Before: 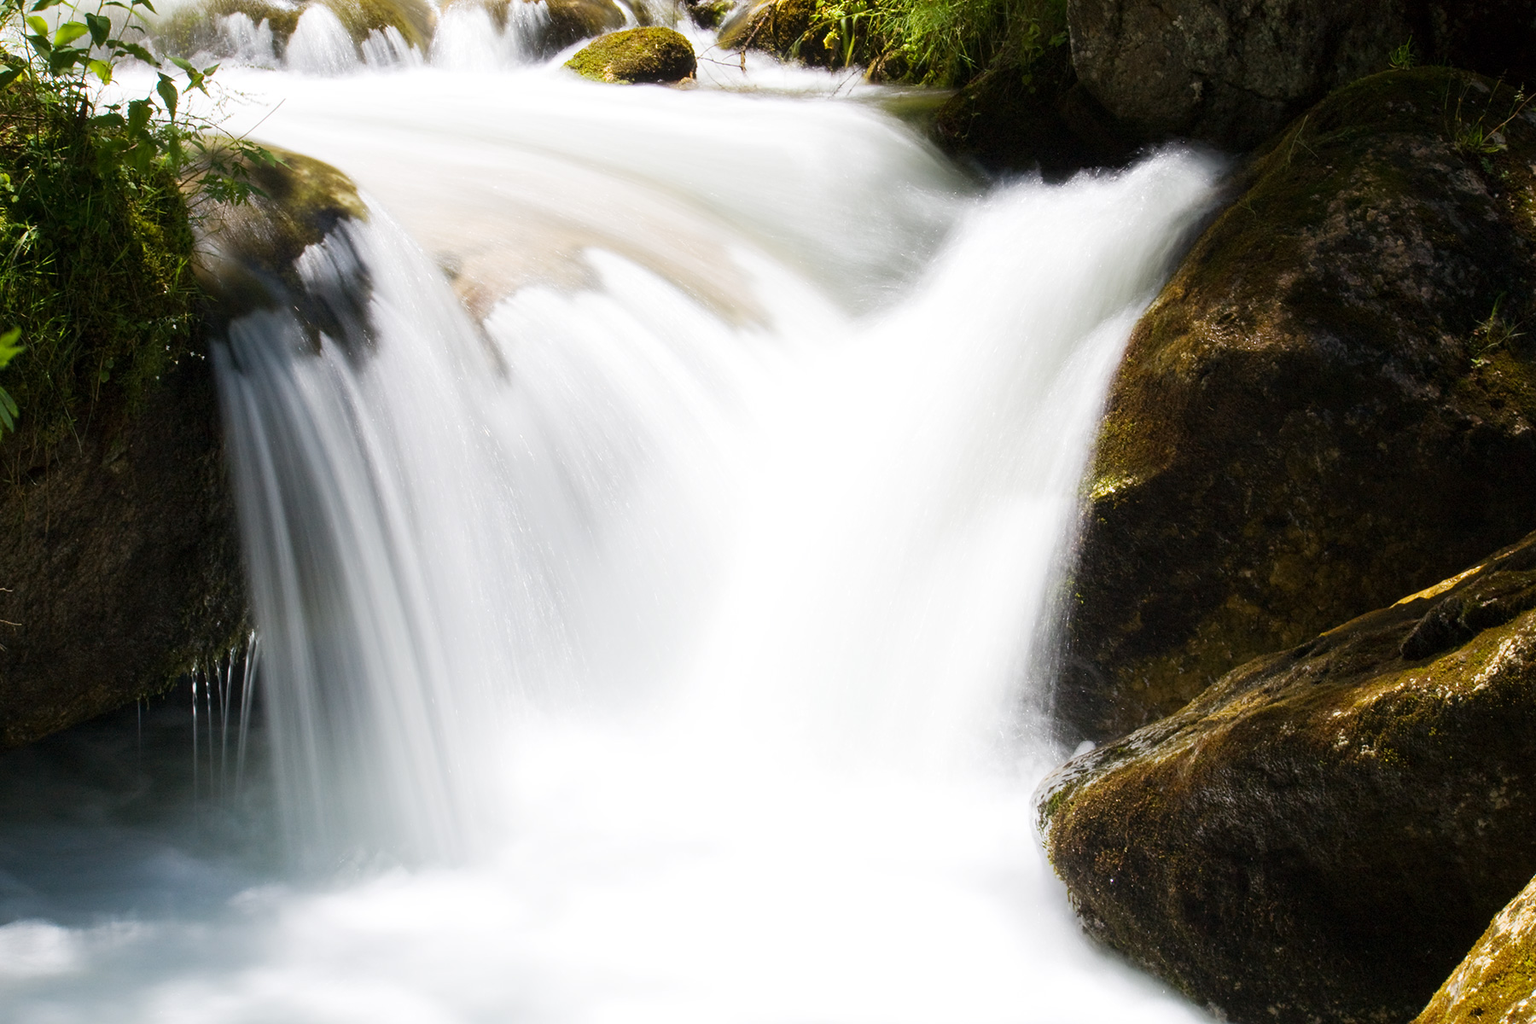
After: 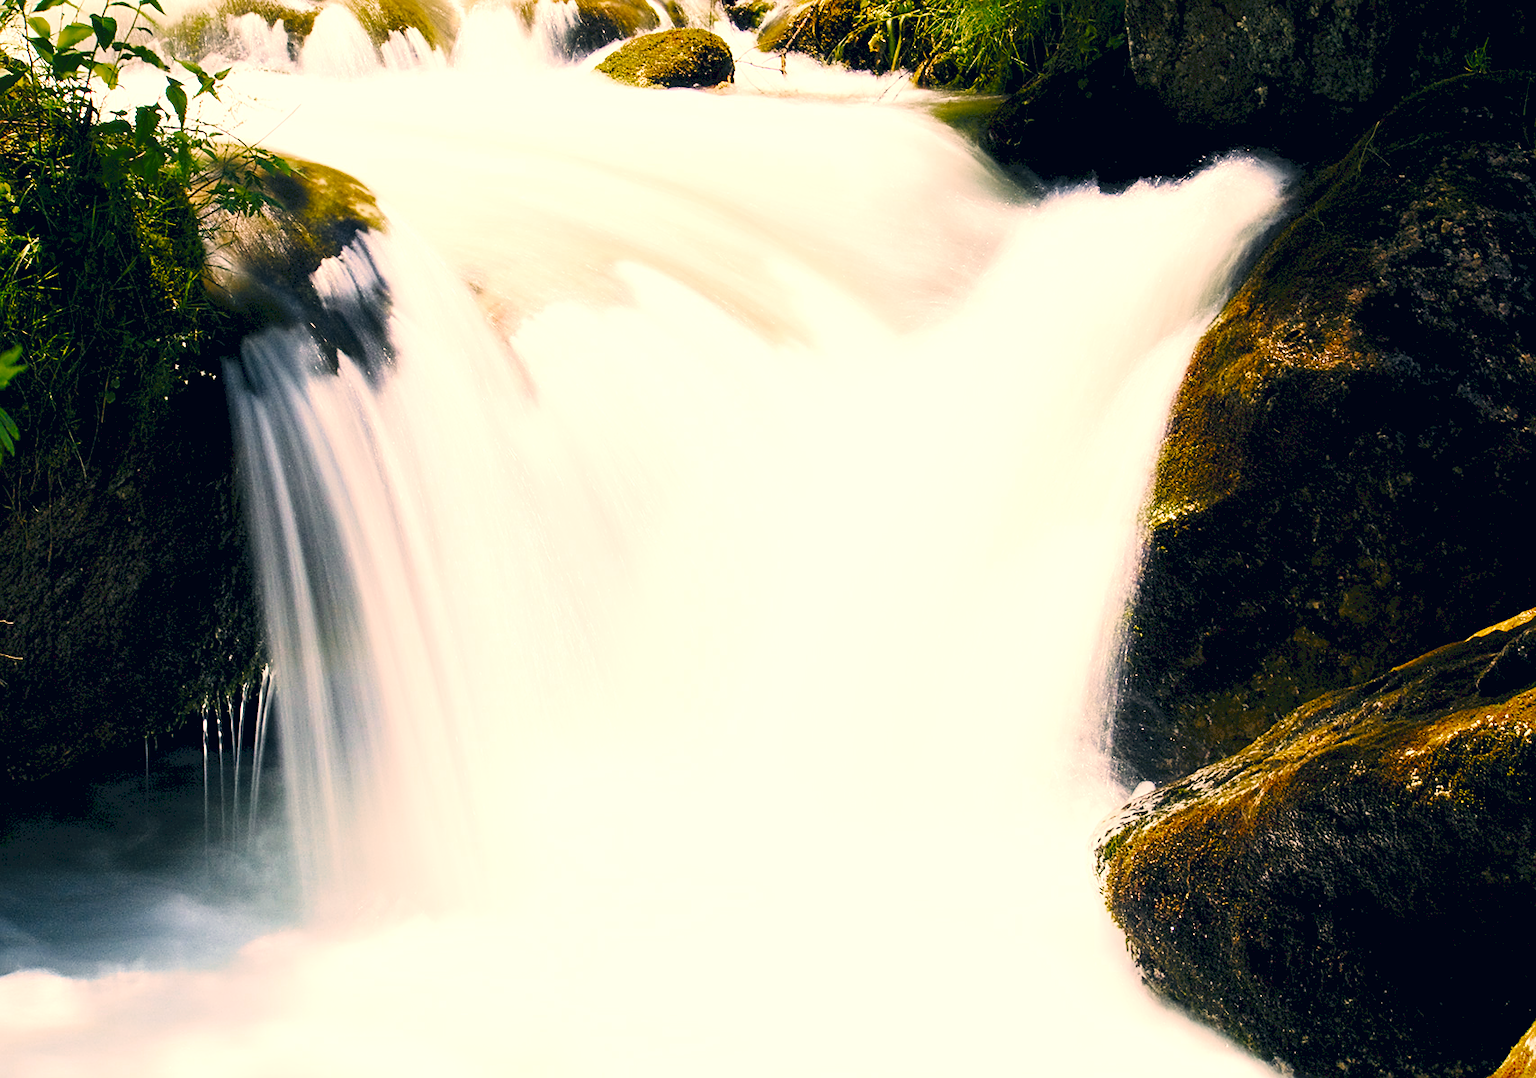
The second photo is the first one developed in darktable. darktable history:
crop and rotate: right 5.167%
color zones: curves: ch0 [(0, 0.48) (0.209, 0.398) (0.305, 0.332) (0.429, 0.493) (0.571, 0.5) (0.714, 0.5) (0.857, 0.5) (1, 0.48)]; ch1 [(0, 0.633) (0.143, 0.586) (0.286, 0.489) (0.429, 0.448) (0.571, 0.31) (0.714, 0.335) (0.857, 0.492) (1, 0.633)]; ch2 [(0, 0.448) (0.143, 0.498) (0.286, 0.5) (0.429, 0.5) (0.571, 0.5) (0.714, 0.5) (0.857, 0.5) (1, 0.448)]
exposure: black level correction 0.01, exposure 1 EV, compensate highlight preservation false
tone curve: curves: ch0 [(0, 0) (0.003, 0.103) (0.011, 0.103) (0.025, 0.105) (0.044, 0.108) (0.069, 0.108) (0.1, 0.111) (0.136, 0.121) (0.177, 0.145) (0.224, 0.174) (0.277, 0.223) (0.335, 0.289) (0.399, 0.374) (0.468, 0.47) (0.543, 0.579) (0.623, 0.687) (0.709, 0.787) (0.801, 0.879) (0.898, 0.942) (1, 1)], preserve colors none
color correction: highlights a* 10.32, highlights b* 14.66, shadows a* -9.59, shadows b* -15.02
sharpen: on, module defaults
